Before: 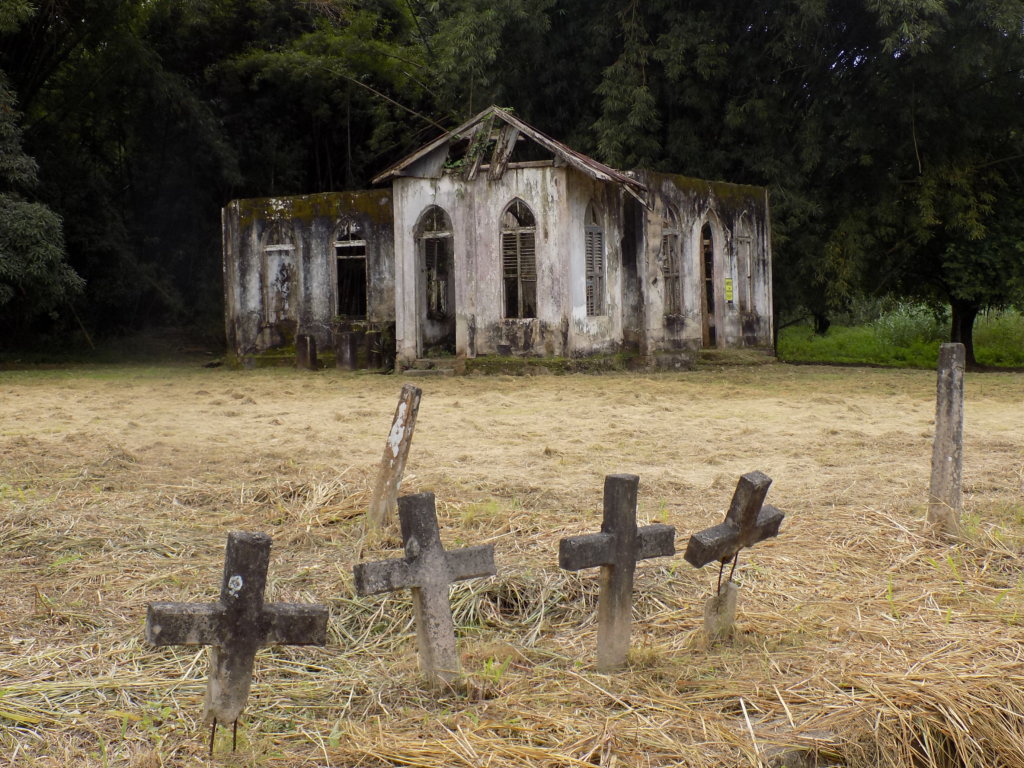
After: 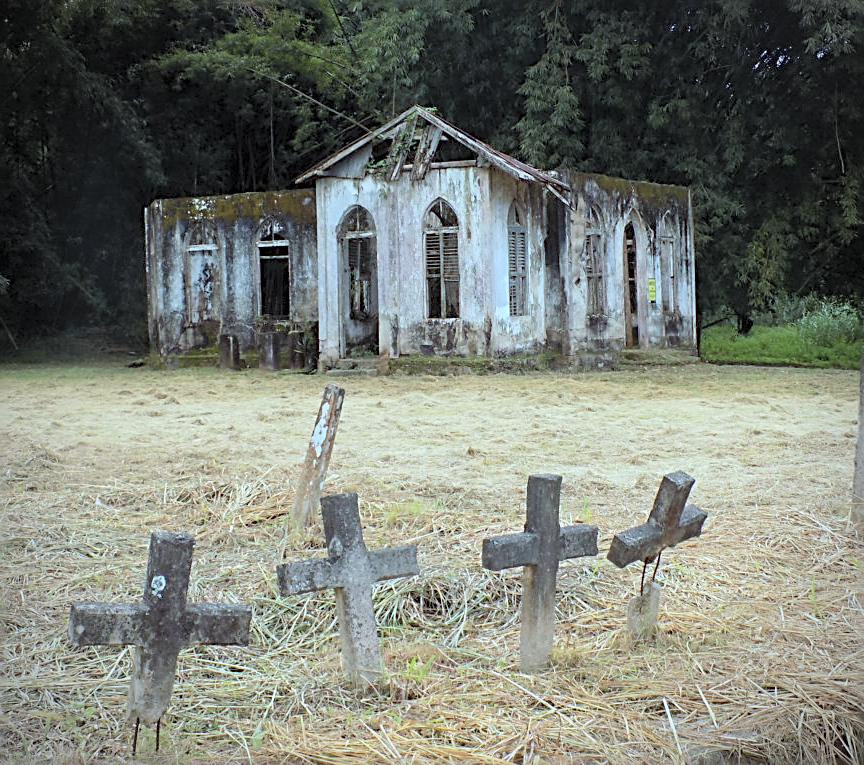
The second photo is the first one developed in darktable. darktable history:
crop: left 7.598%, right 7.873%
color correction: highlights a* -10.69, highlights b* -19.19
contrast brightness saturation: contrast 0.1, brightness 0.3, saturation 0.14
sharpen: radius 2.584, amount 0.688
tone equalizer: on, module defaults
vignetting: on, module defaults
white balance: red 1, blue 1
